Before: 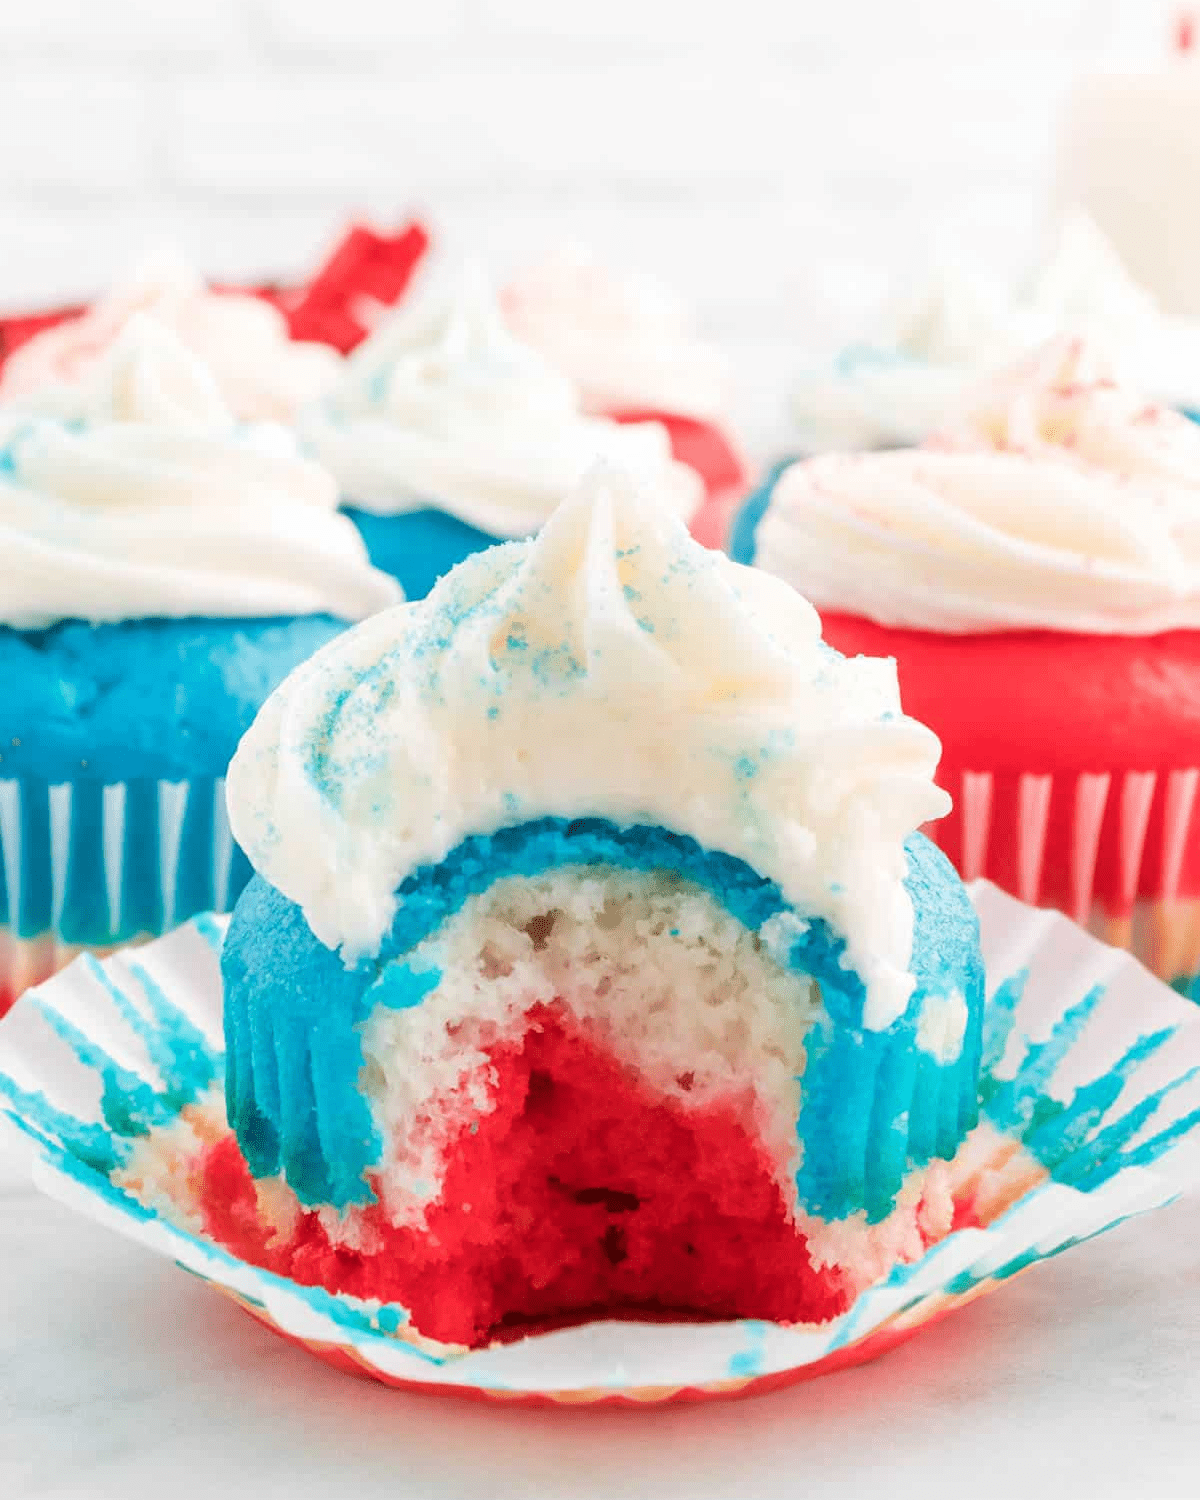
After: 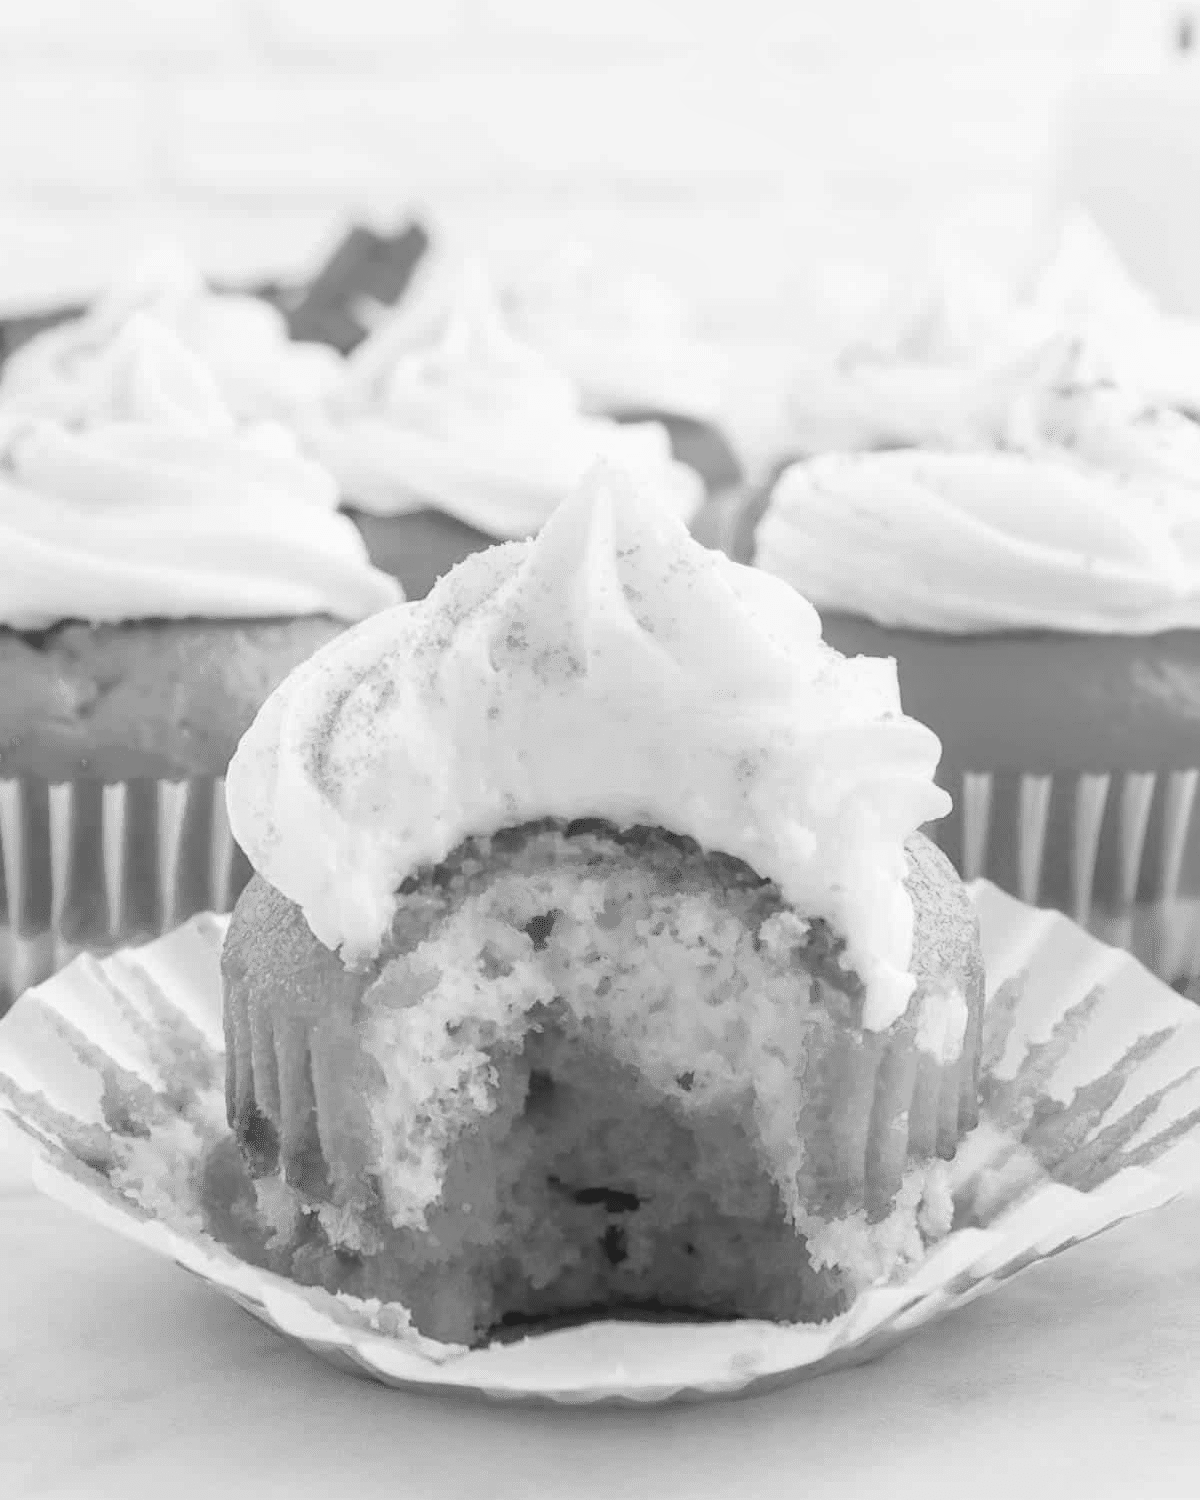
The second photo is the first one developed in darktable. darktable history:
tone equalizer: -7 EV 0.18 EV, -6 EV 0.12 EV, -5 EV 0.08 EV, -4 EV 0.04 EV, -2 EV -0.02 EV, -1 EV -0.04 EV, +0 EV -0.06 EV, luminance estimator HSV value / RGB max
base curve: preserve colors none
monochrome: a 2.21, b -1.33, size 2.2
